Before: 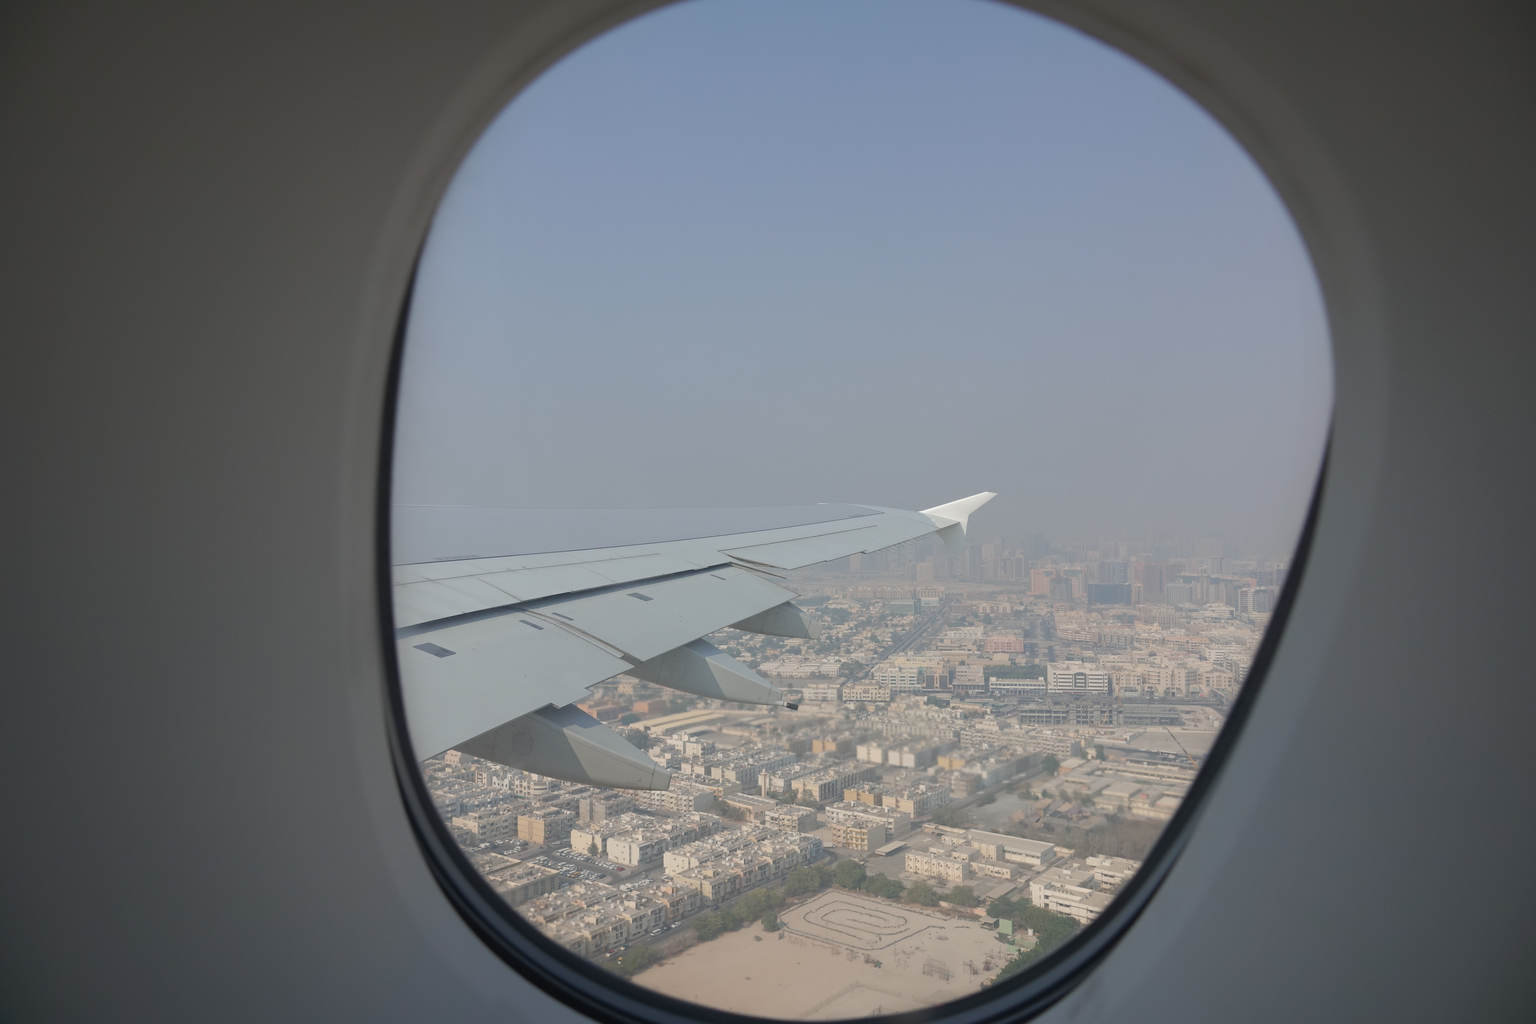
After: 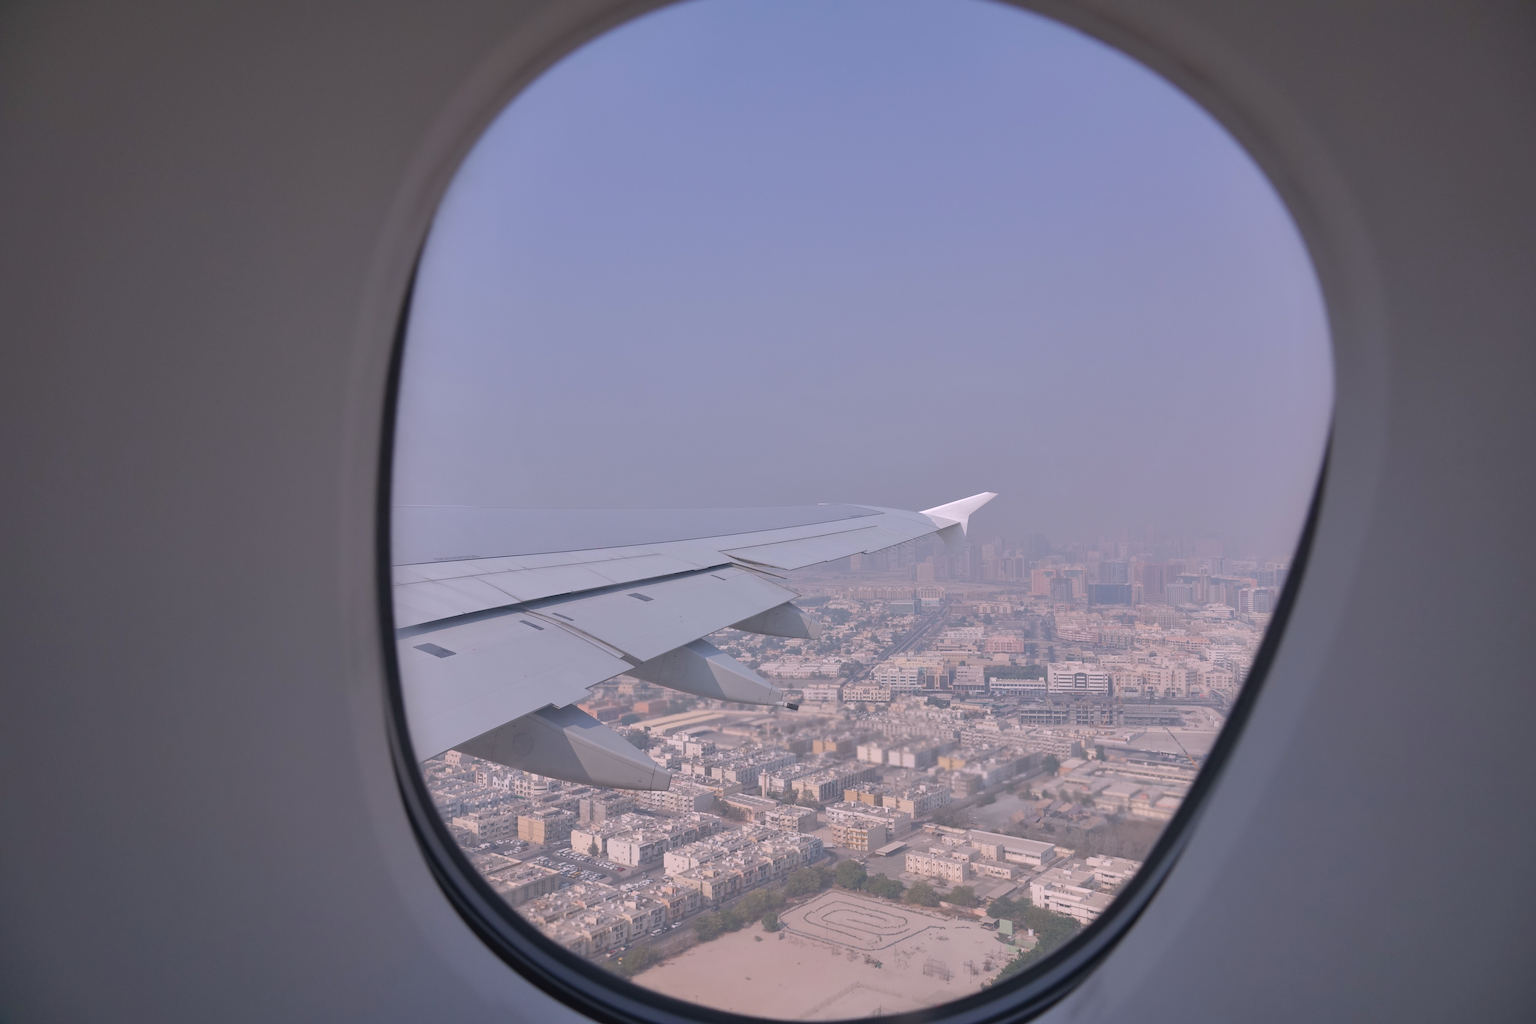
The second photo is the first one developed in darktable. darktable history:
shadows and highlights: low approximation 0.01, soften with gaussian
white balance: red 1.066, blue 1.119
